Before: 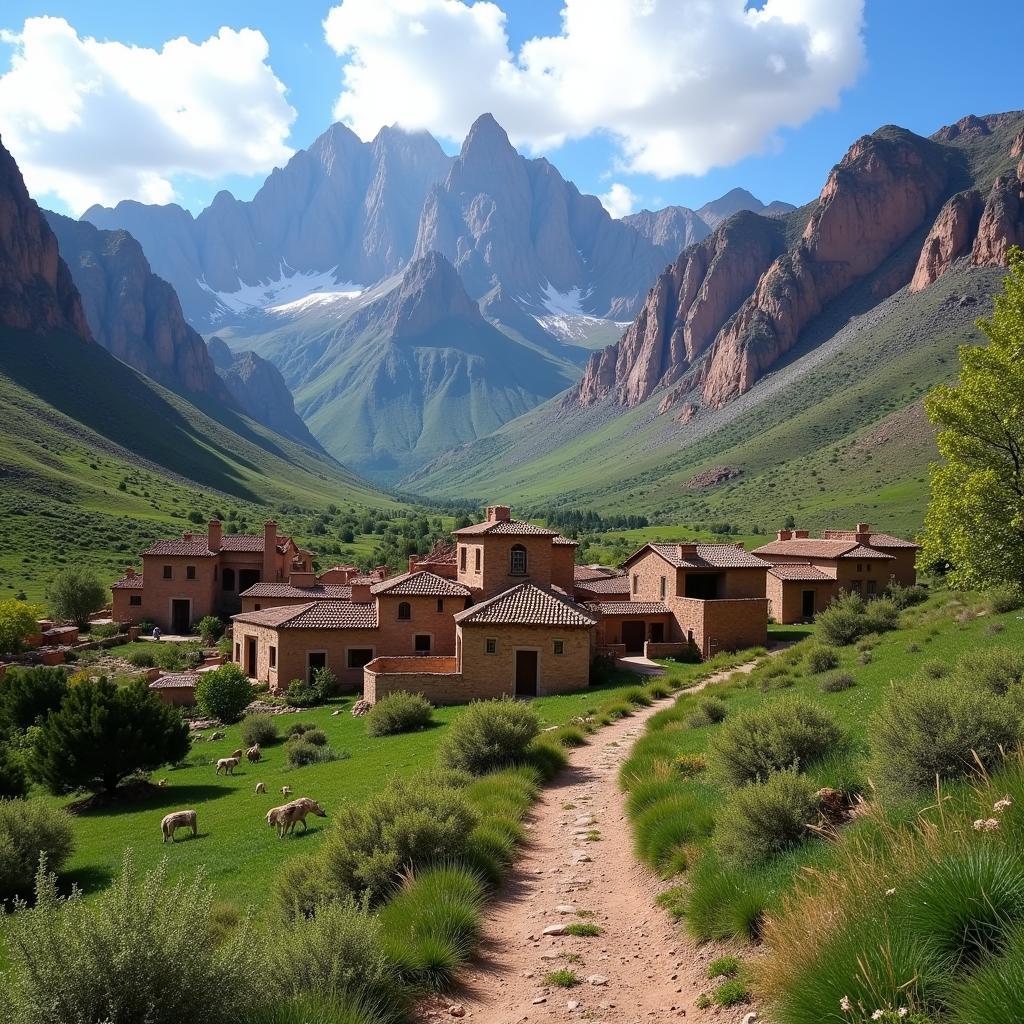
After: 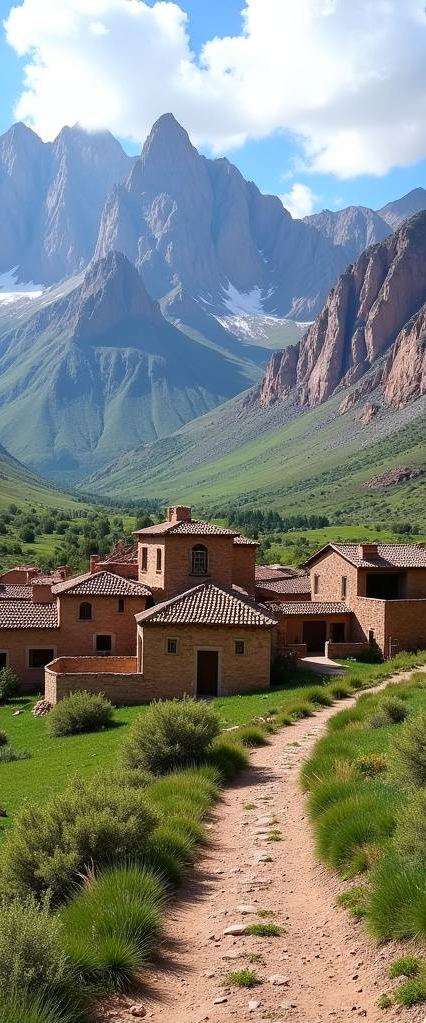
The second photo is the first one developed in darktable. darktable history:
crop: left 31.229%, right 27.105%
contrast brightness saturation: contrast 0.1, brightness 0.02, saturation 0.02
